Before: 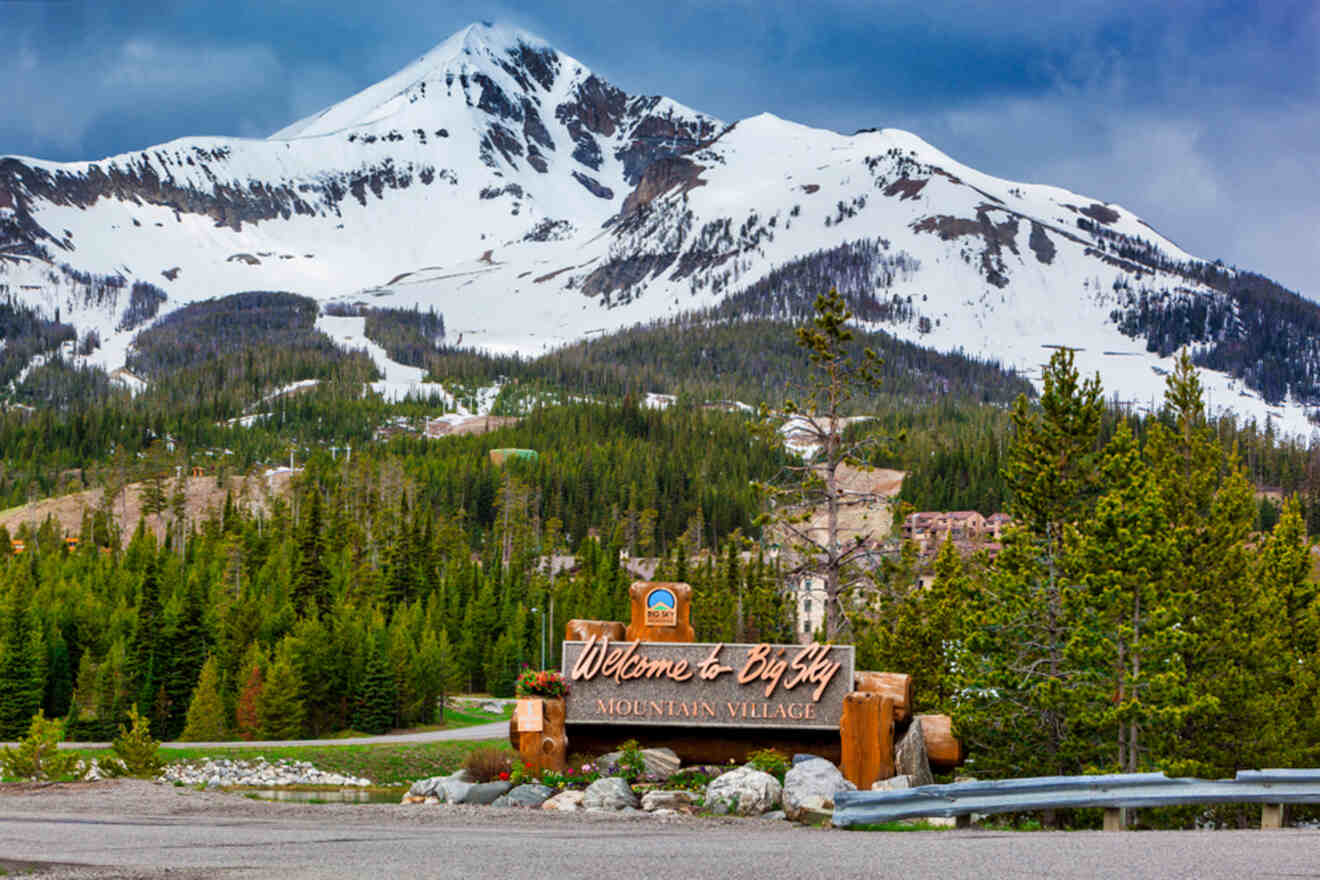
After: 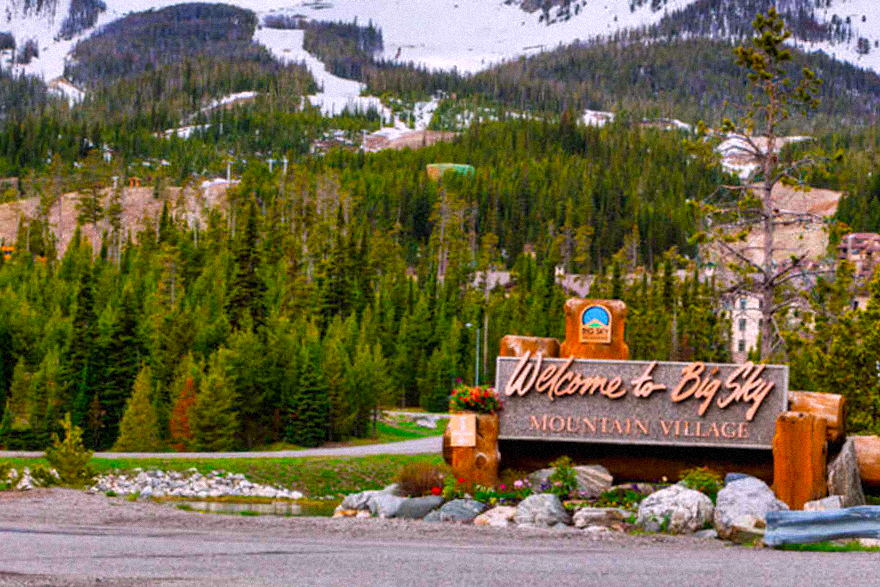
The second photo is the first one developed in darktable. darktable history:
contrast equalizer: y [[0.518, 0.517, 0.501, 0.5, 0.5, 0.5], [0.5 ×6], [0.5 ×6], [0 ×6], [0 ×6]]
crop and rotate: angle -0.82°, left 3.85%, top 31.828%, right 27.992%
white balance: red 1.05, blue 1.072
color balance: output saturation 120%
grain: mid-tones bias 0%
